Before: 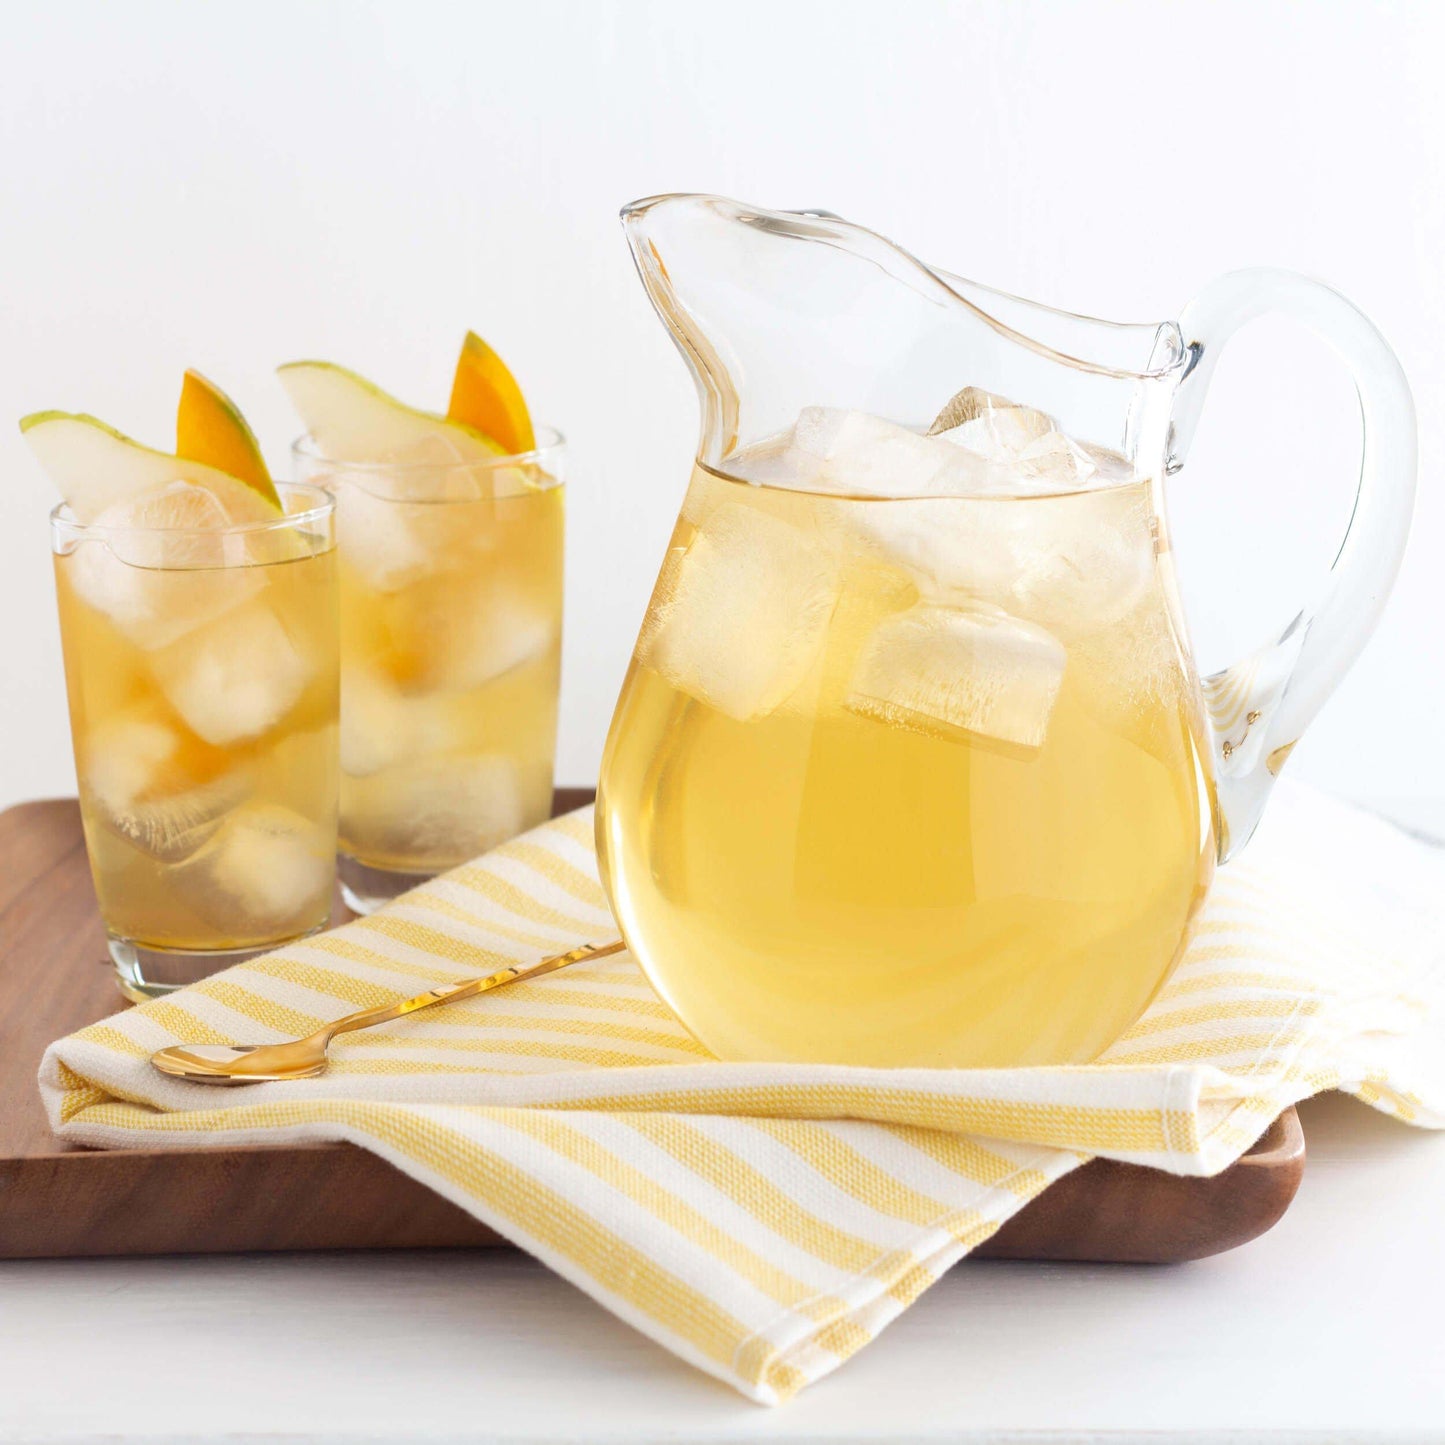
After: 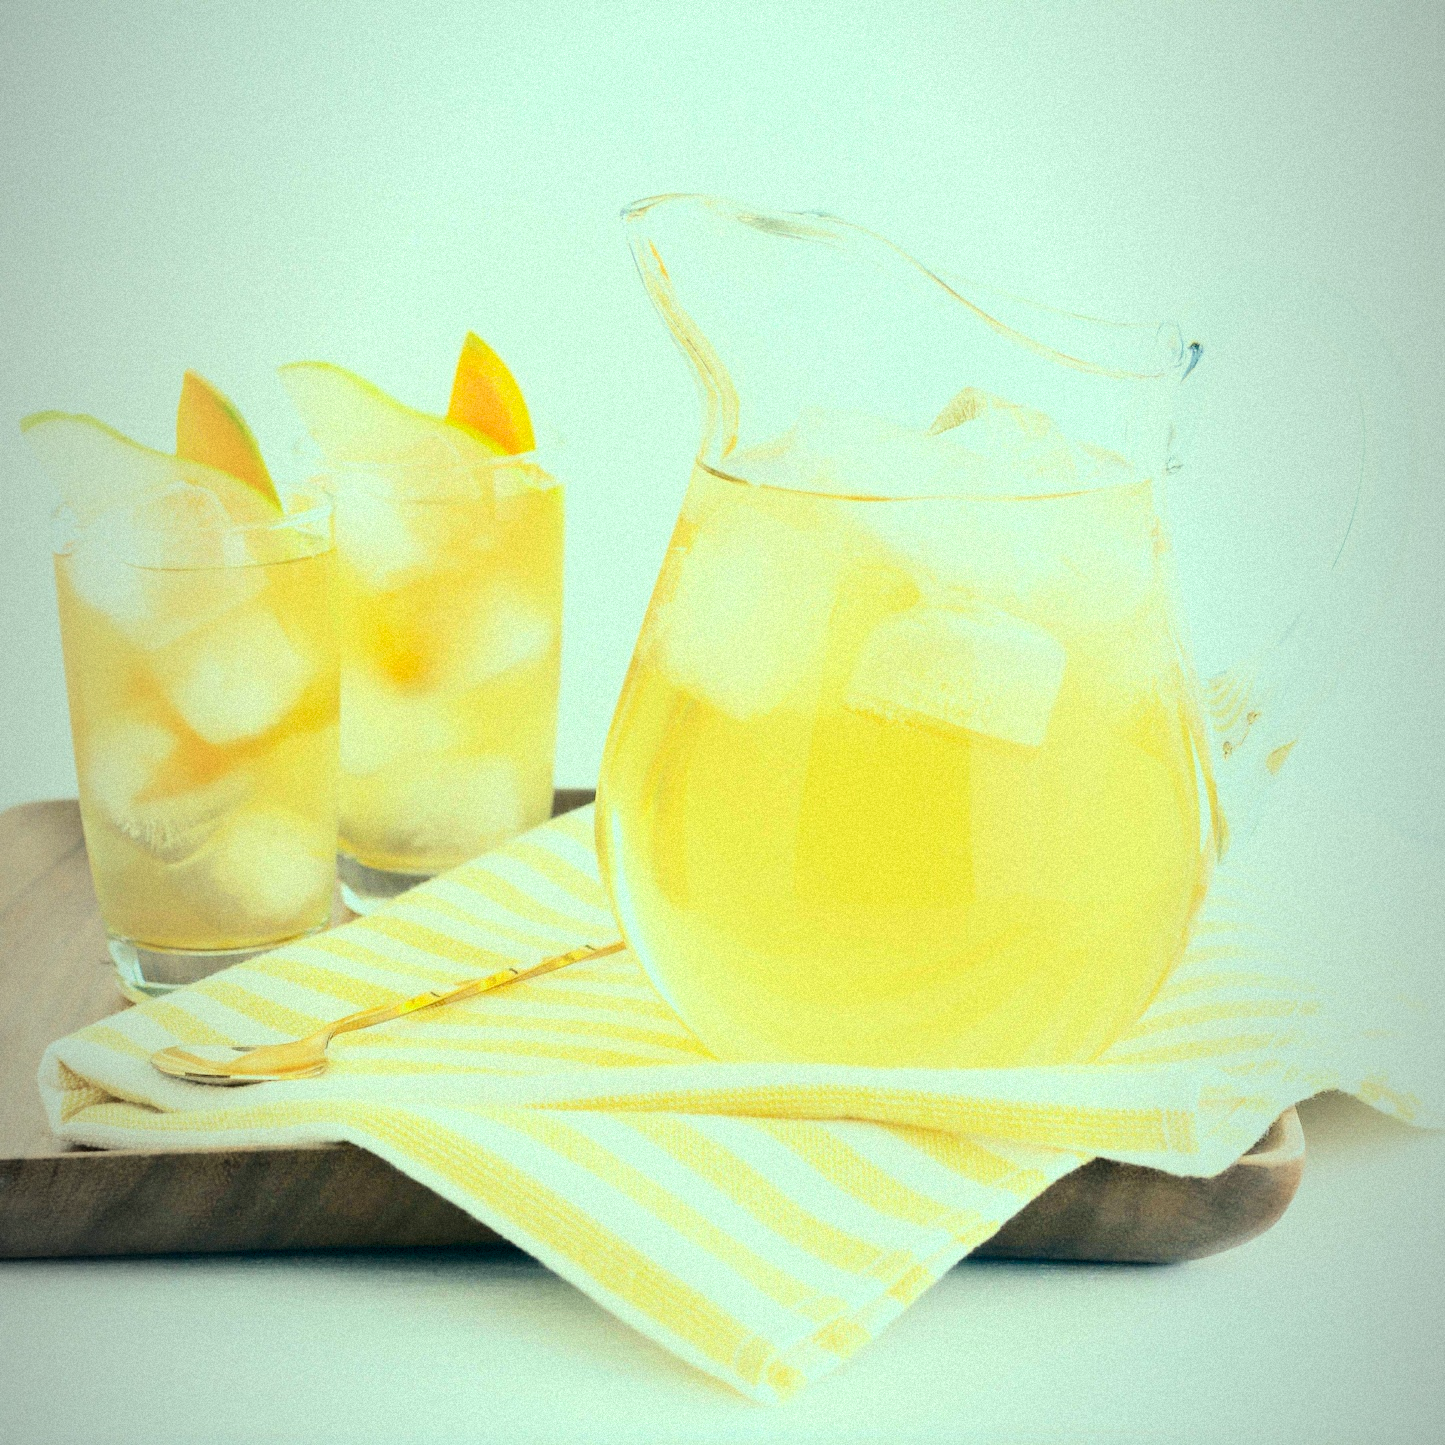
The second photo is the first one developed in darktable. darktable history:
filmic rgb: black relative exposure -7.15 EV, white relative exposure 5.36 EV, hardness 3.02, color science v6 (2022)
exposure: exposure 1 EV, compensate highlight preservation false
contrast brightness saturation: contrast 0.28
grain: mid-tones bias 0%
vignetting: fall-off start 97%, fall-off radius 100%, width/height ratio 0.609, unbound false
color correction: highlights a* -20.08, highlights b* 9.8, shadows a* -20.4, shadows b* -10.76
